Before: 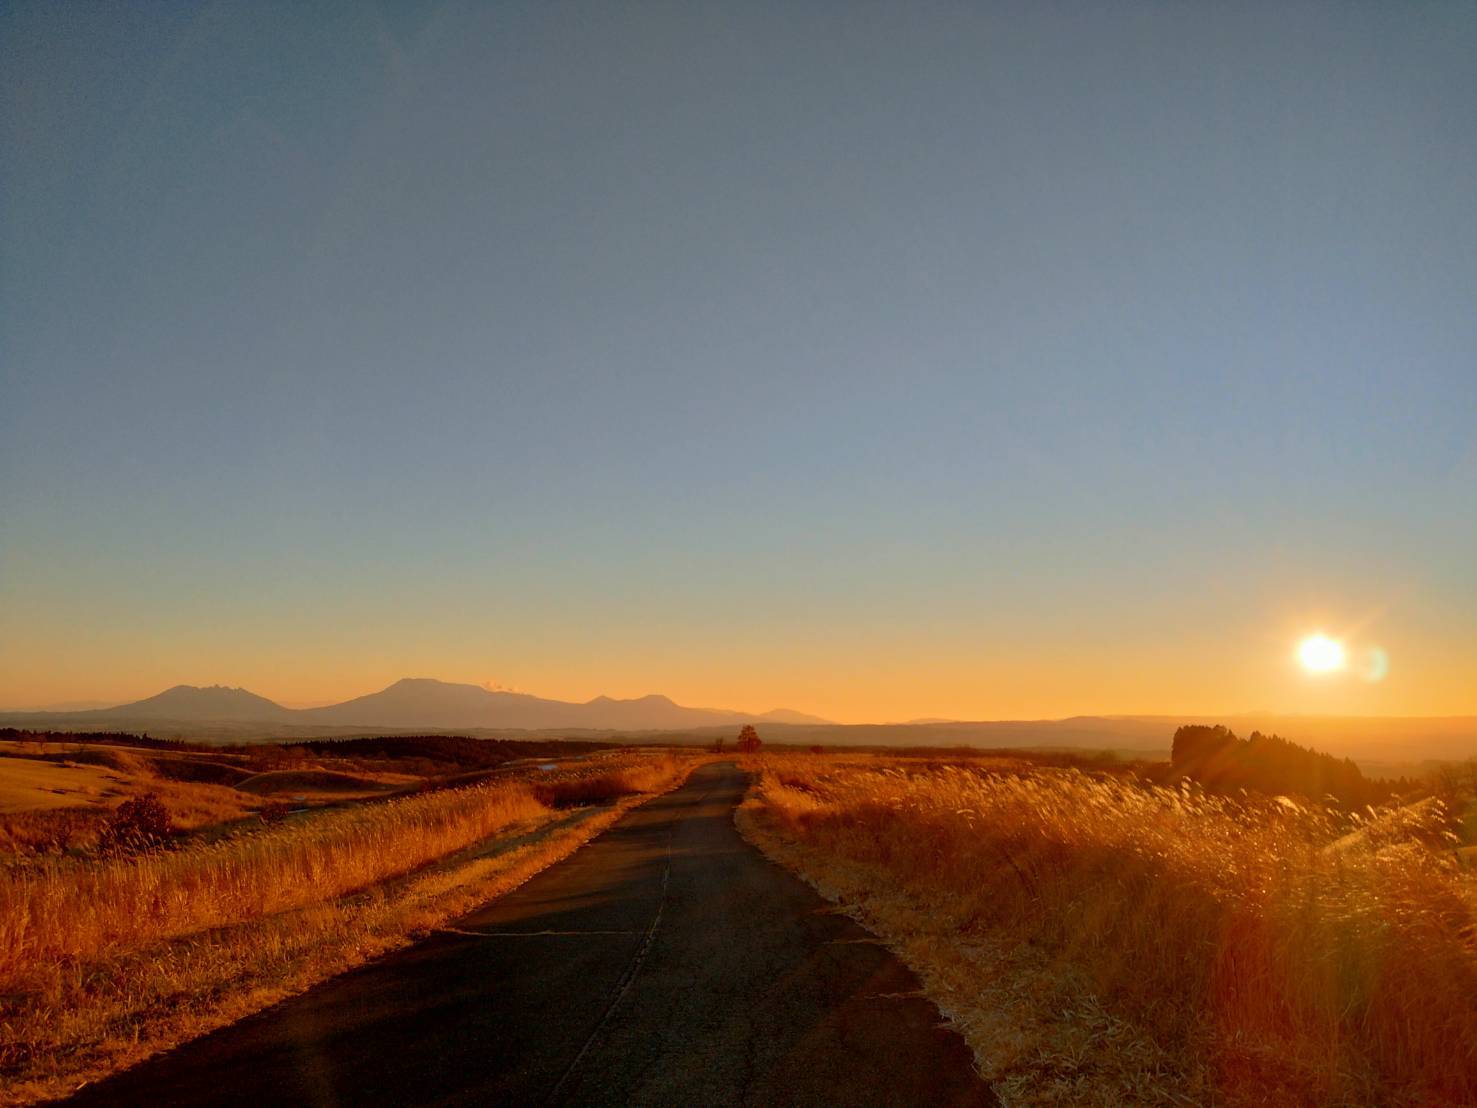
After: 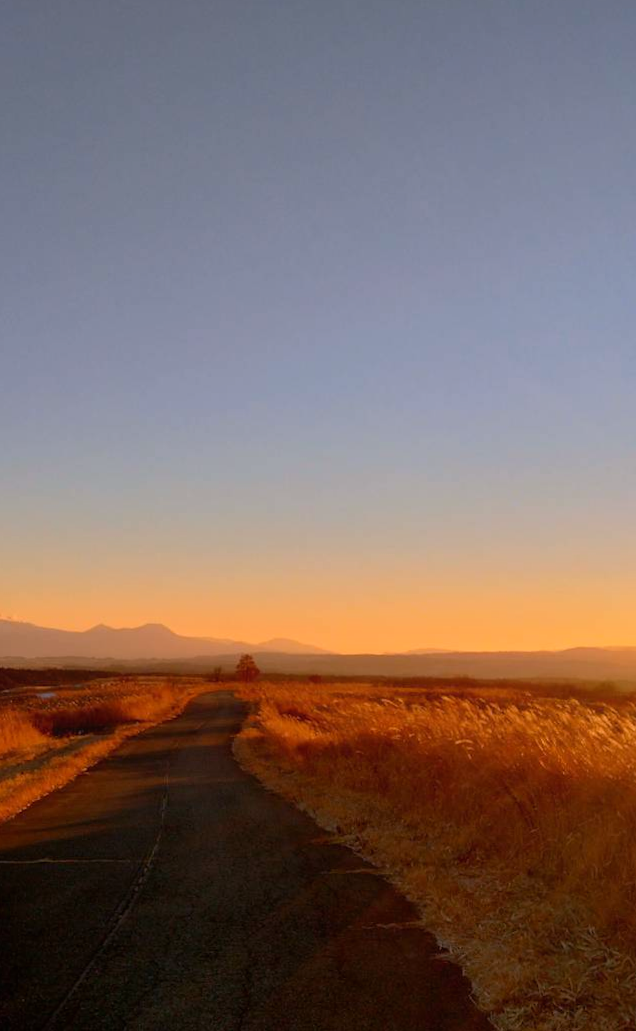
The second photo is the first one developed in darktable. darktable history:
white balance: red 1.05, blue 1.072
crop: left 33.452%, top 6.025%, right 23.155%
contrast equalizer: octaves 7, y [[0.6 ×6], [0.55 ×6], [0 ×6], [0 ×6], [0 ×6]], mix -0.2
rotate and perspective: rotation 0.192°, lens shift (horizontal) -0.015, crop left 0.005, crop right 0.996, crop top 0.006, crop bottom 0.99
